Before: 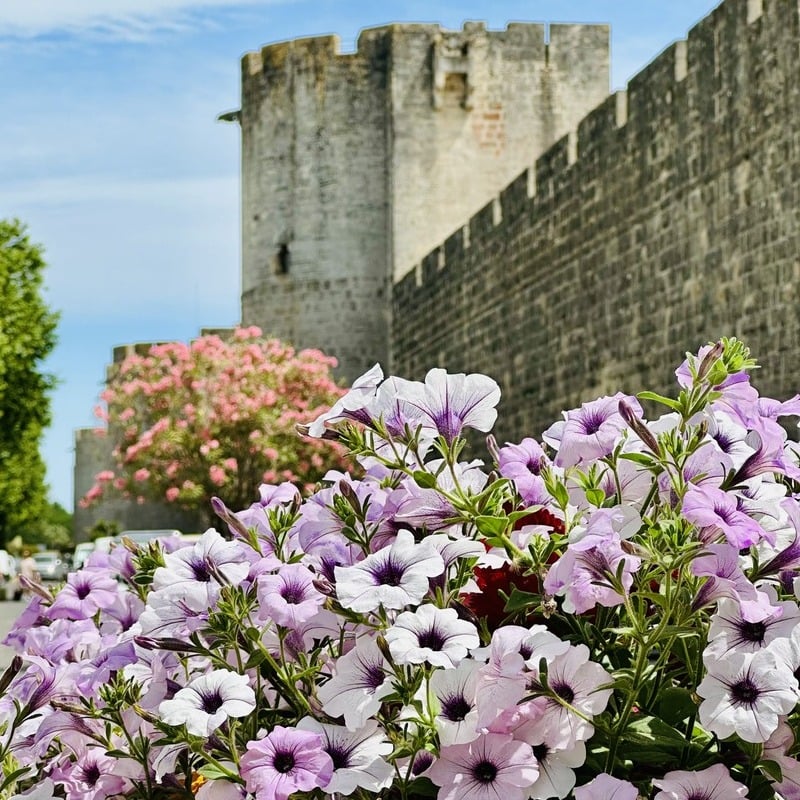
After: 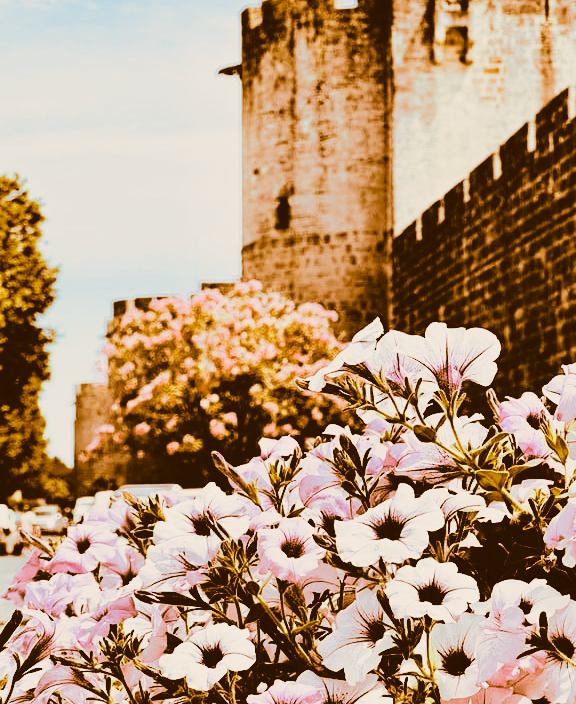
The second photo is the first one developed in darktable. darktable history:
crop: top 5.803%, right 27.864%, bottom 5.804%
sigmoid: contrast 1.7, skew -0.2, preserve hue 0%, red attenuation 0.1, red rotation 0.035, green attenuation 0.1, green rotation -0.017, blue attenuation 0.15, blue rotation -0.052, base primaries Rec2020
split-toning: shadows › hue 26°, shadows › saturation 0.92, highlights › hue 40°, highlights › saturation 0.92, balance -63, compress 0%
tone curve: curves: ch0 [(0, 0) (0.003, 0.075) (0.011, 0.079) (0.025, 0.079) (0.044, 0.082) (0.069, 0.085) (0.1, 0.089) (0.136, 0.096) (0.177, 0.105) (0.224, 0.14) (0.277, 0.202) (0.335, 0.304) (0.399, 0.417) (0.468, 0.521) (0.543, 0.636) (0.623, 0.726) (0.709, 0.801) (0.801, 0.878) (0.898, 0.927) (1, 1)], preserve colors none
